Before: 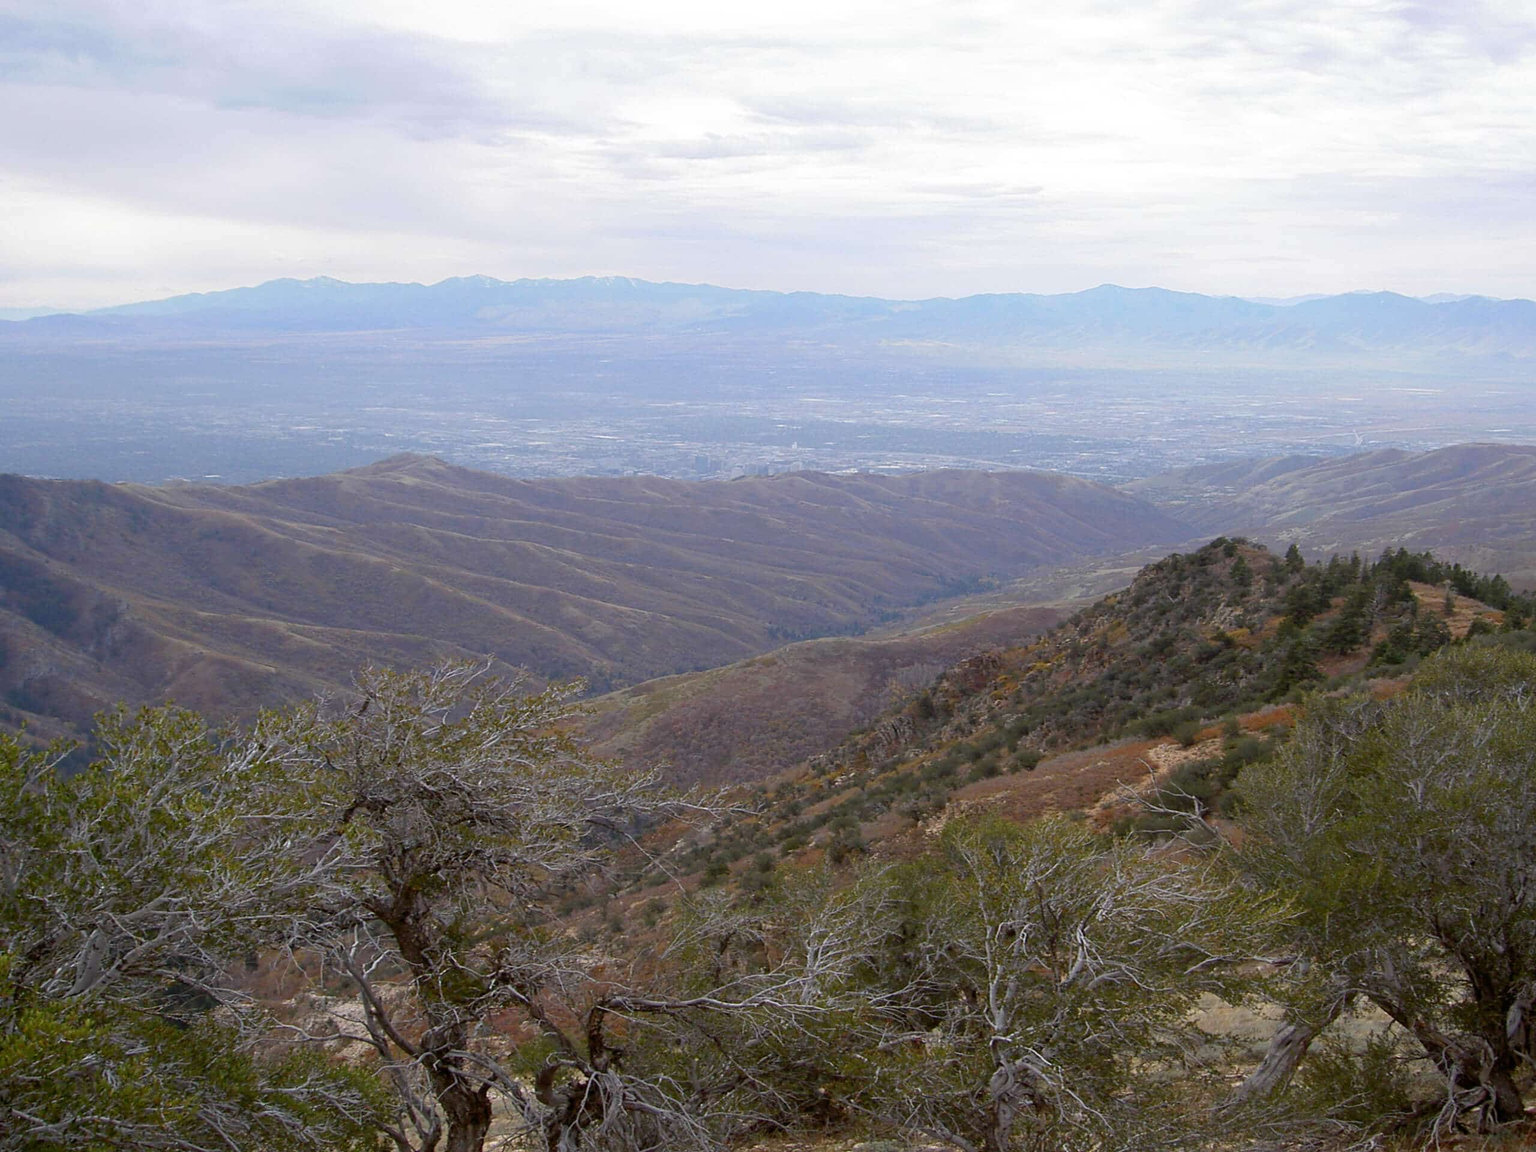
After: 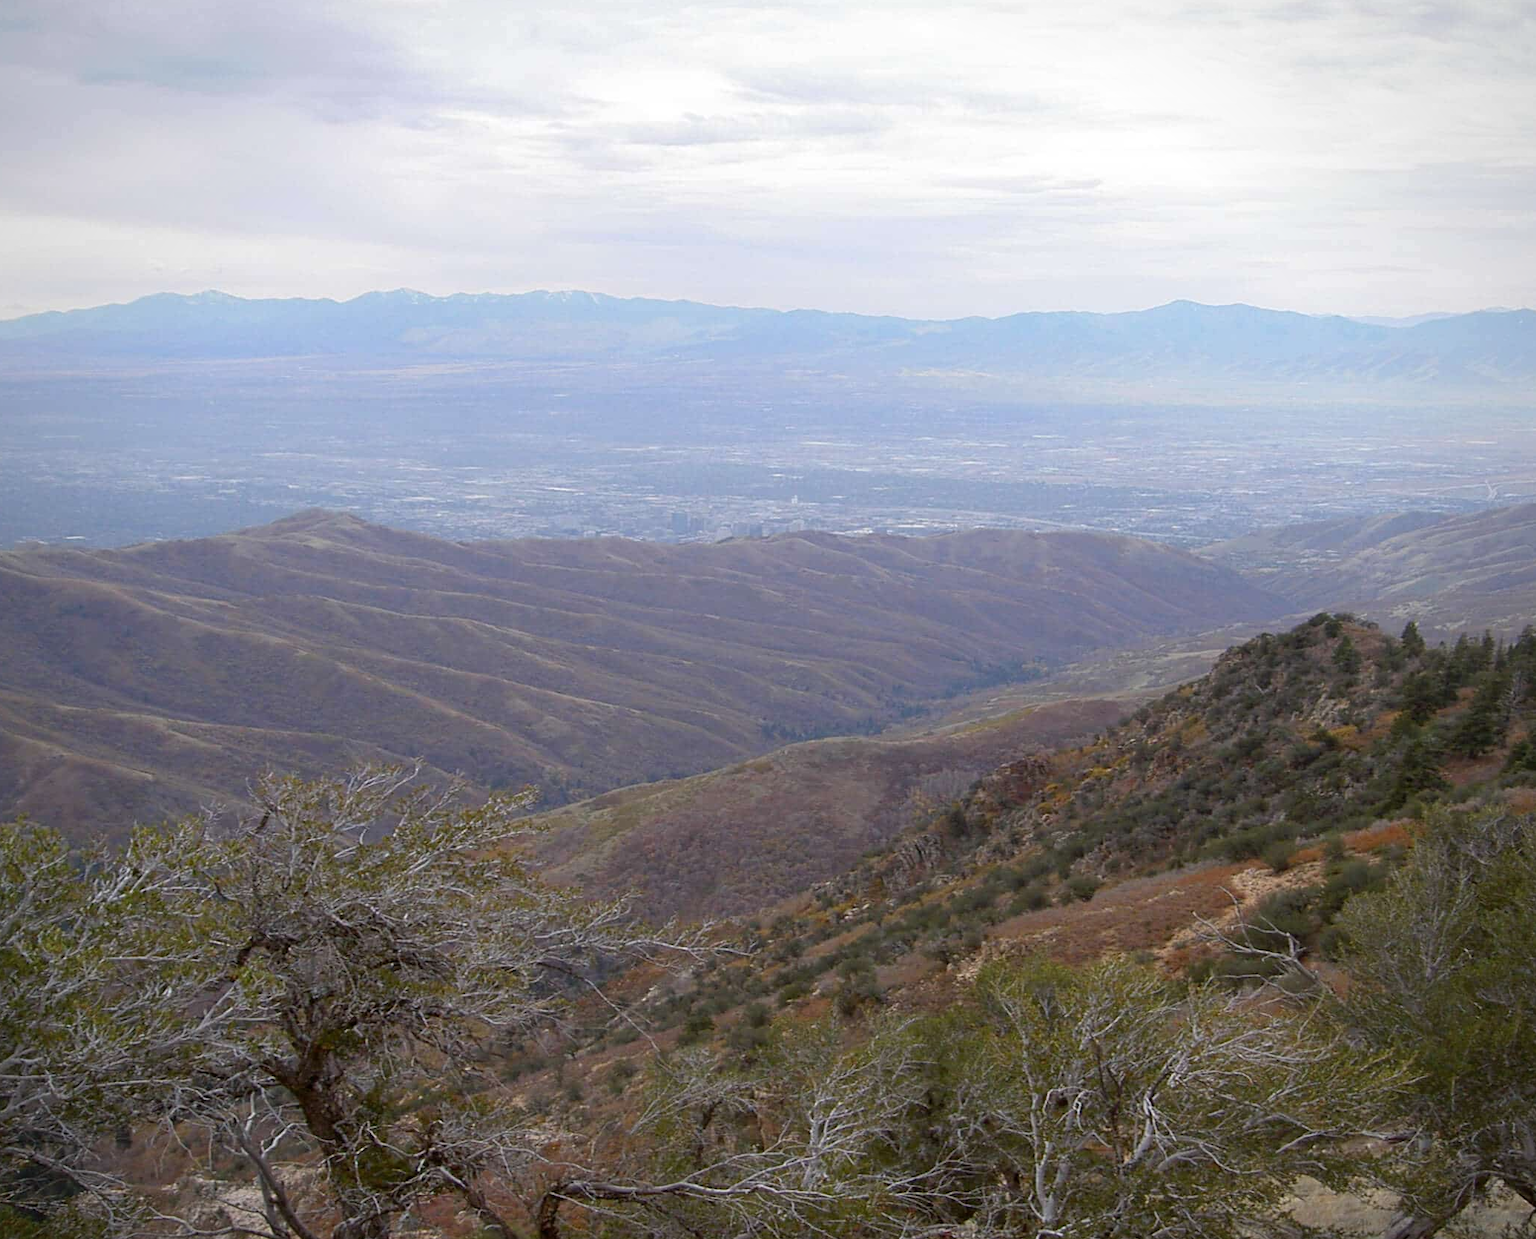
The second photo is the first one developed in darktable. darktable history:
crop: left 9.915%, top 3.629%, right 9.17%, bottom 9.31%
vignetting: fall-off radius 93.29%, brightness -0.578, saturation -0.265
